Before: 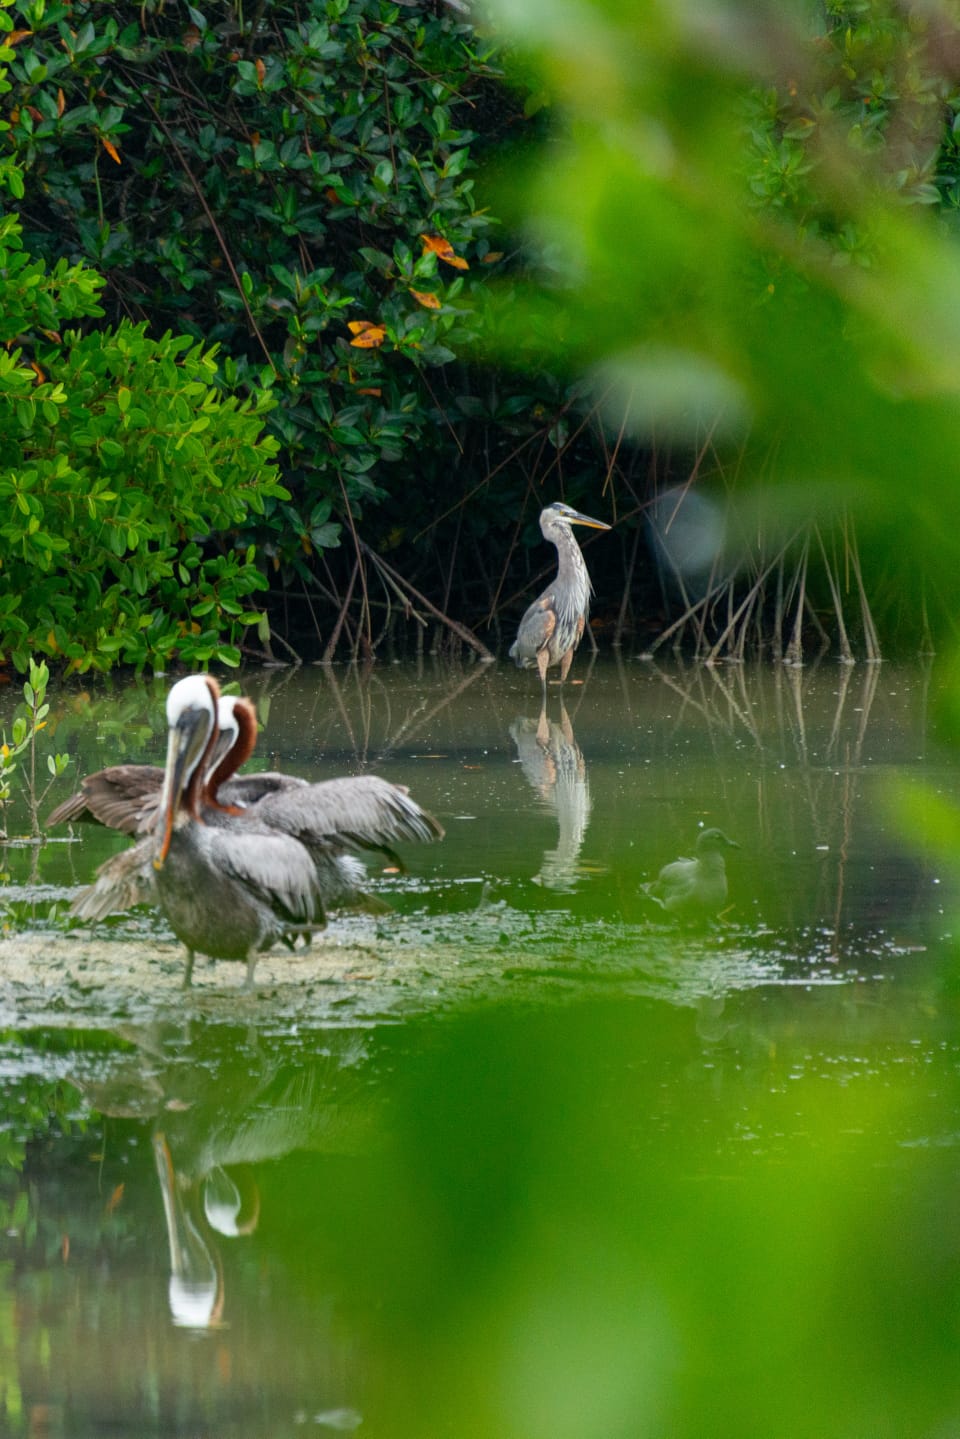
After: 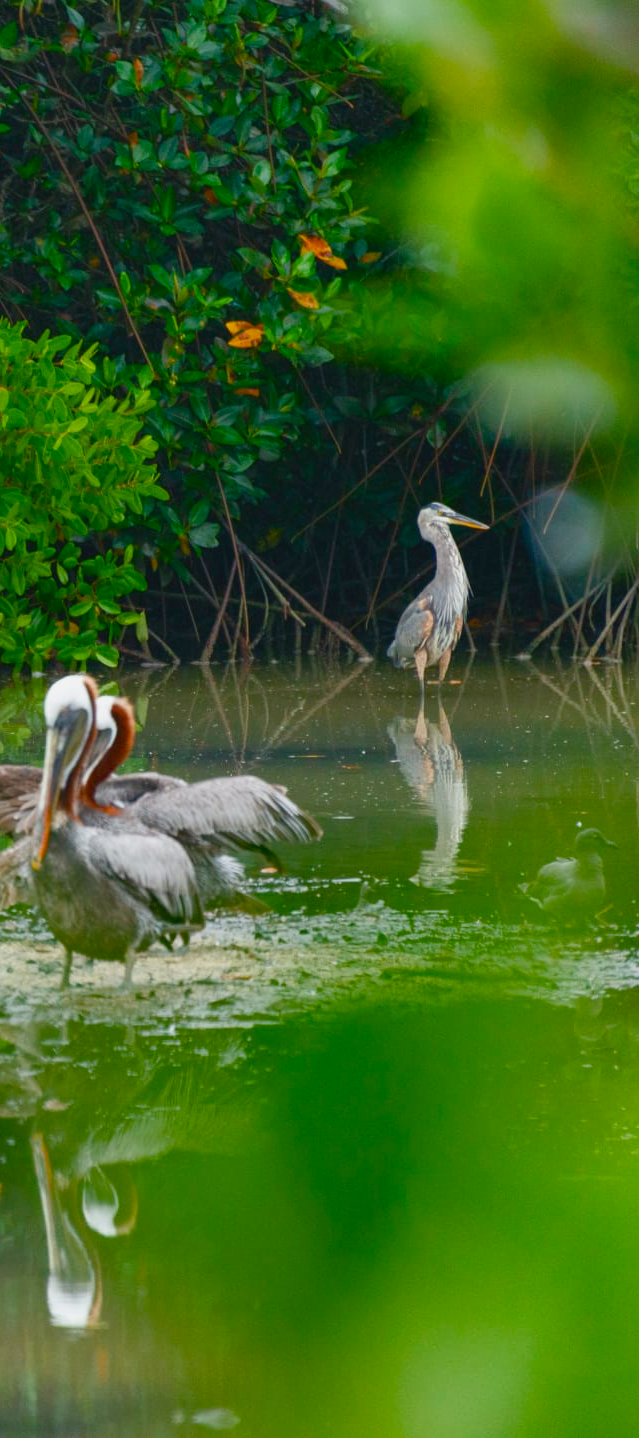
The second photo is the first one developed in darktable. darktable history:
color balance rgb: power › hue 329.26°, global offset › luminance 0.245%, perceptual saturation grading › global saturation 39.02%, perceptual saturation grading › highlights -50.543%, perceptual saturation grading › shadows 30.823%, perceptual brilliance grading › highlights 9.334%, perceptual brilliance grading › shadows -4.736%, contrast -20.489%
crop and rotate: left 12.738%, right 20.62%
